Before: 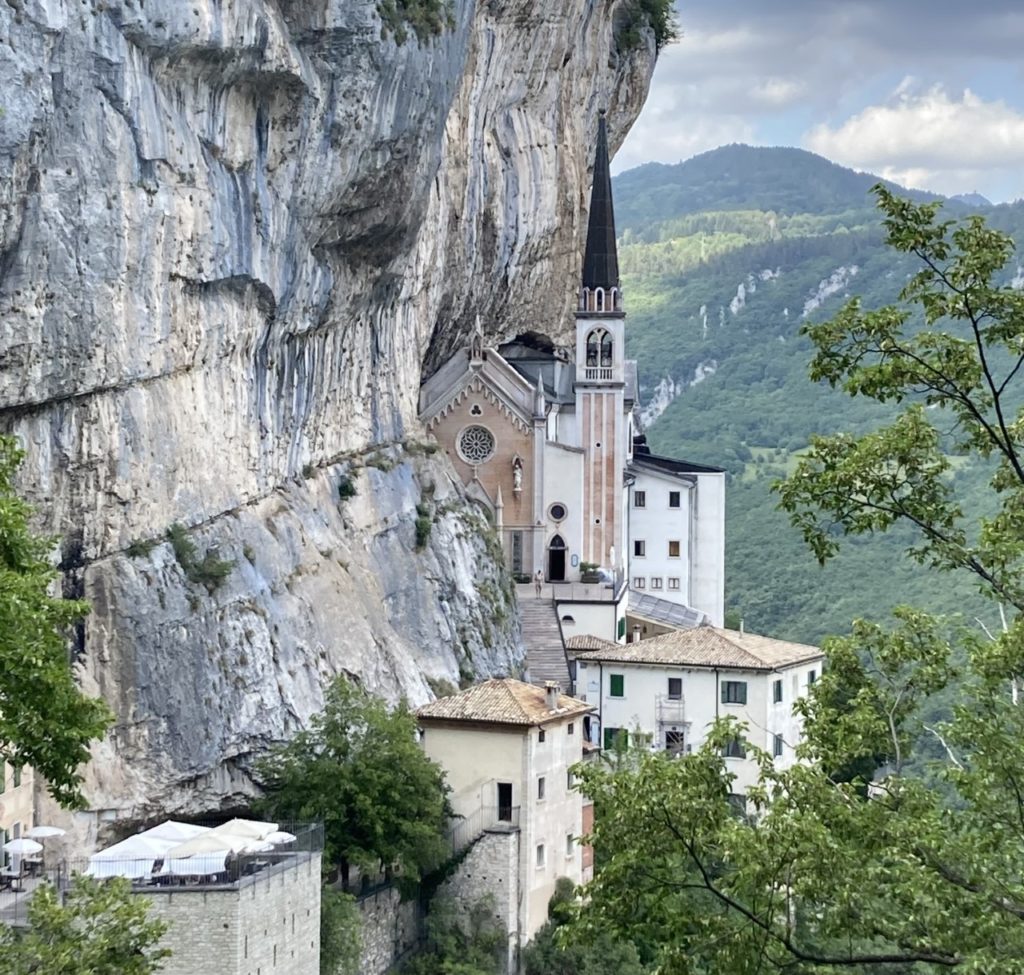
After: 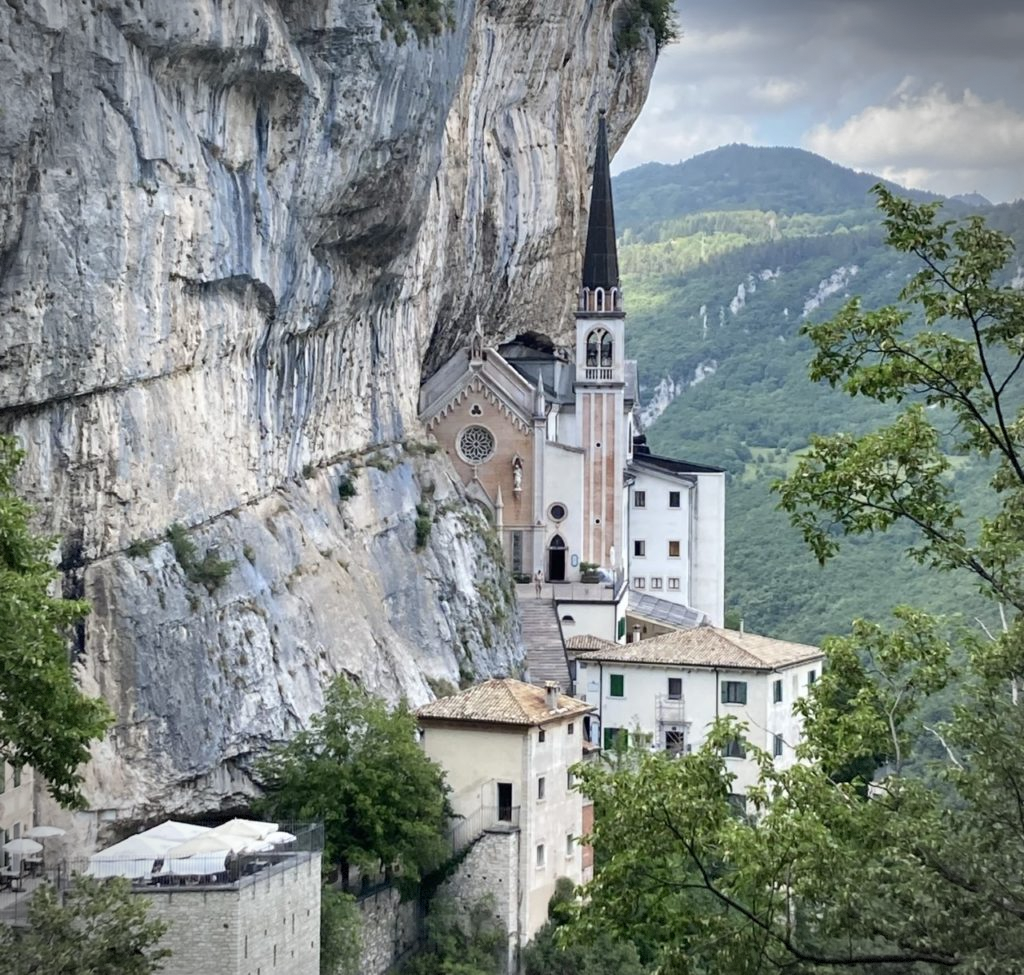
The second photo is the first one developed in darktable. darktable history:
vignetting: dithering 8-bit output, unbound false
rotate and perspective: automatic cropping off
